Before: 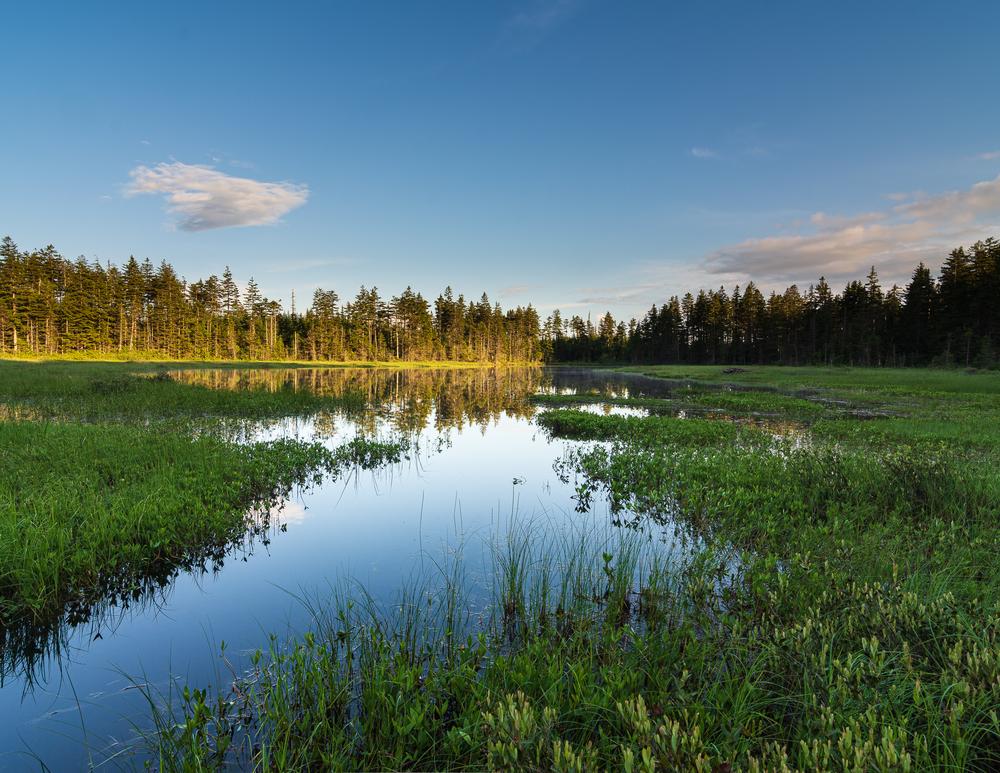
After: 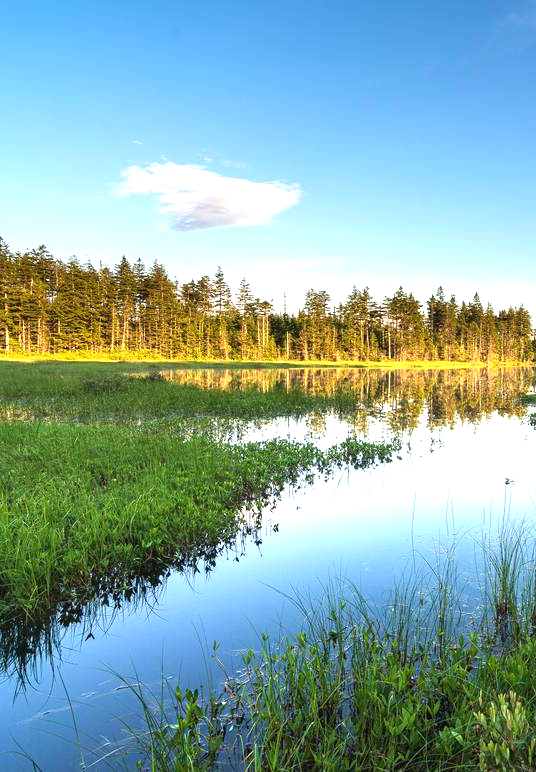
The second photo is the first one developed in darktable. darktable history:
exposure: black level correction 0, exposure 1.095 EV, compensate exposure bias true, compensate highlight preservation false
crop: left 0.812%, right 45.576%, bottom 0.091%
